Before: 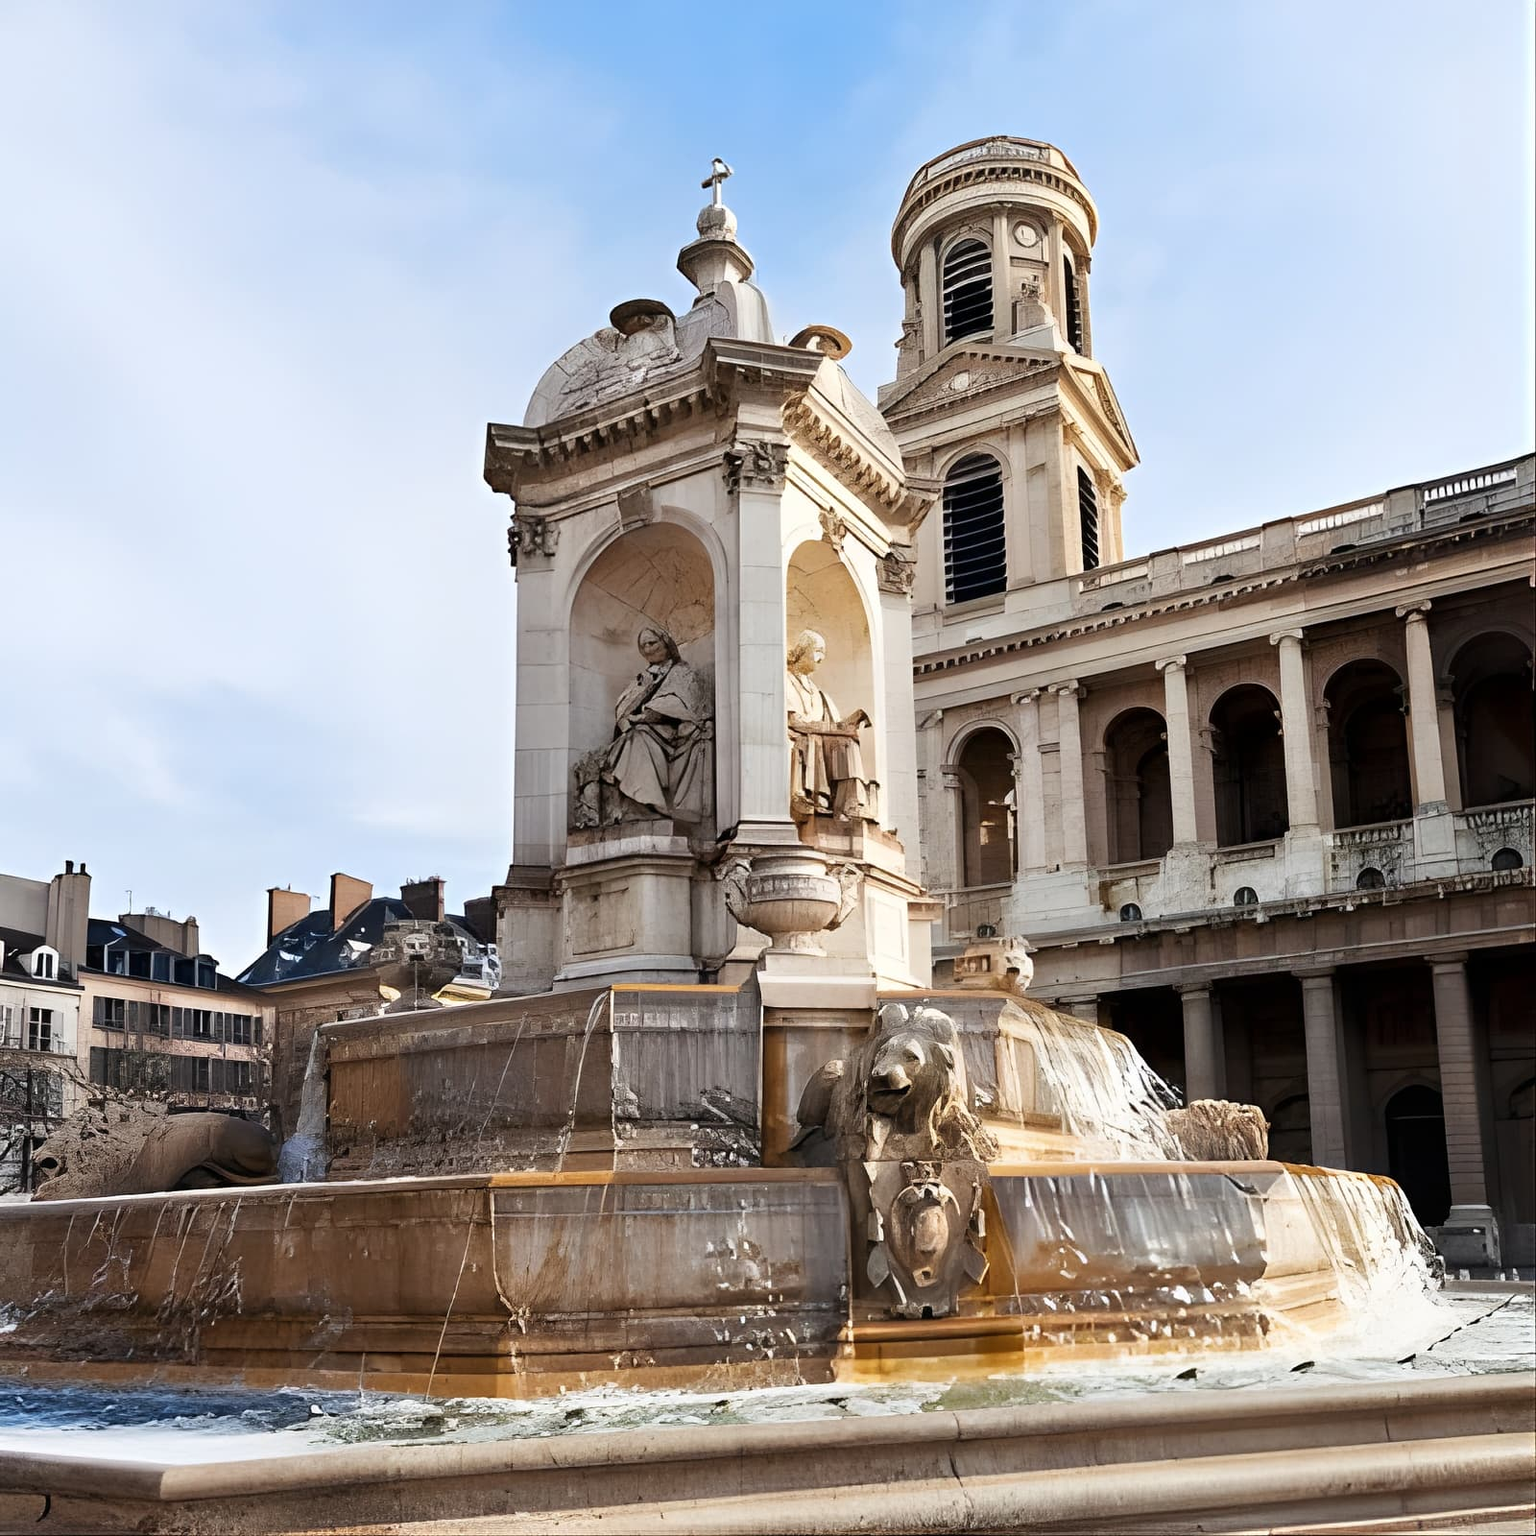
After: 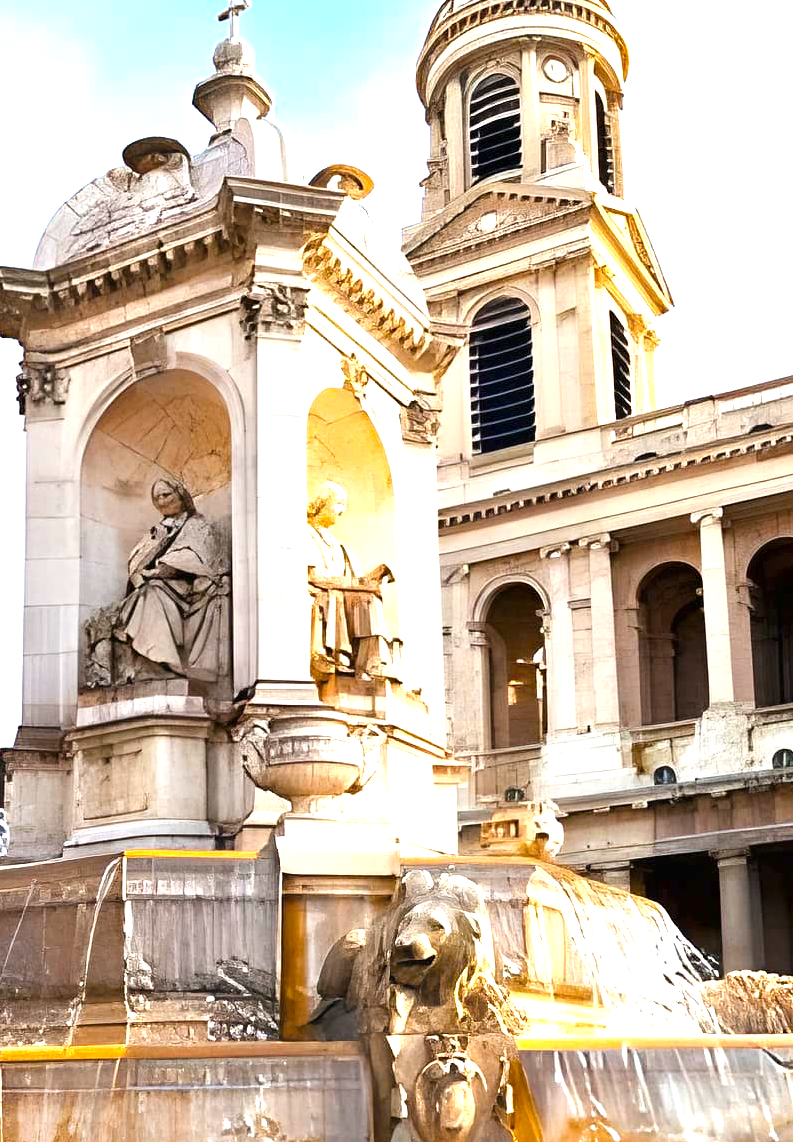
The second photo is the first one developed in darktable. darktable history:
exposure: black level correction 0, exposure 1.2 EV, compensate highlight preservation false
color balance rgb: linear chroma grading › global chroma 15%, perceptual saturation grading › global saturation 30%
crop: left 32.075%, top 10.976%, right 18.355%, bottom 17.596%
